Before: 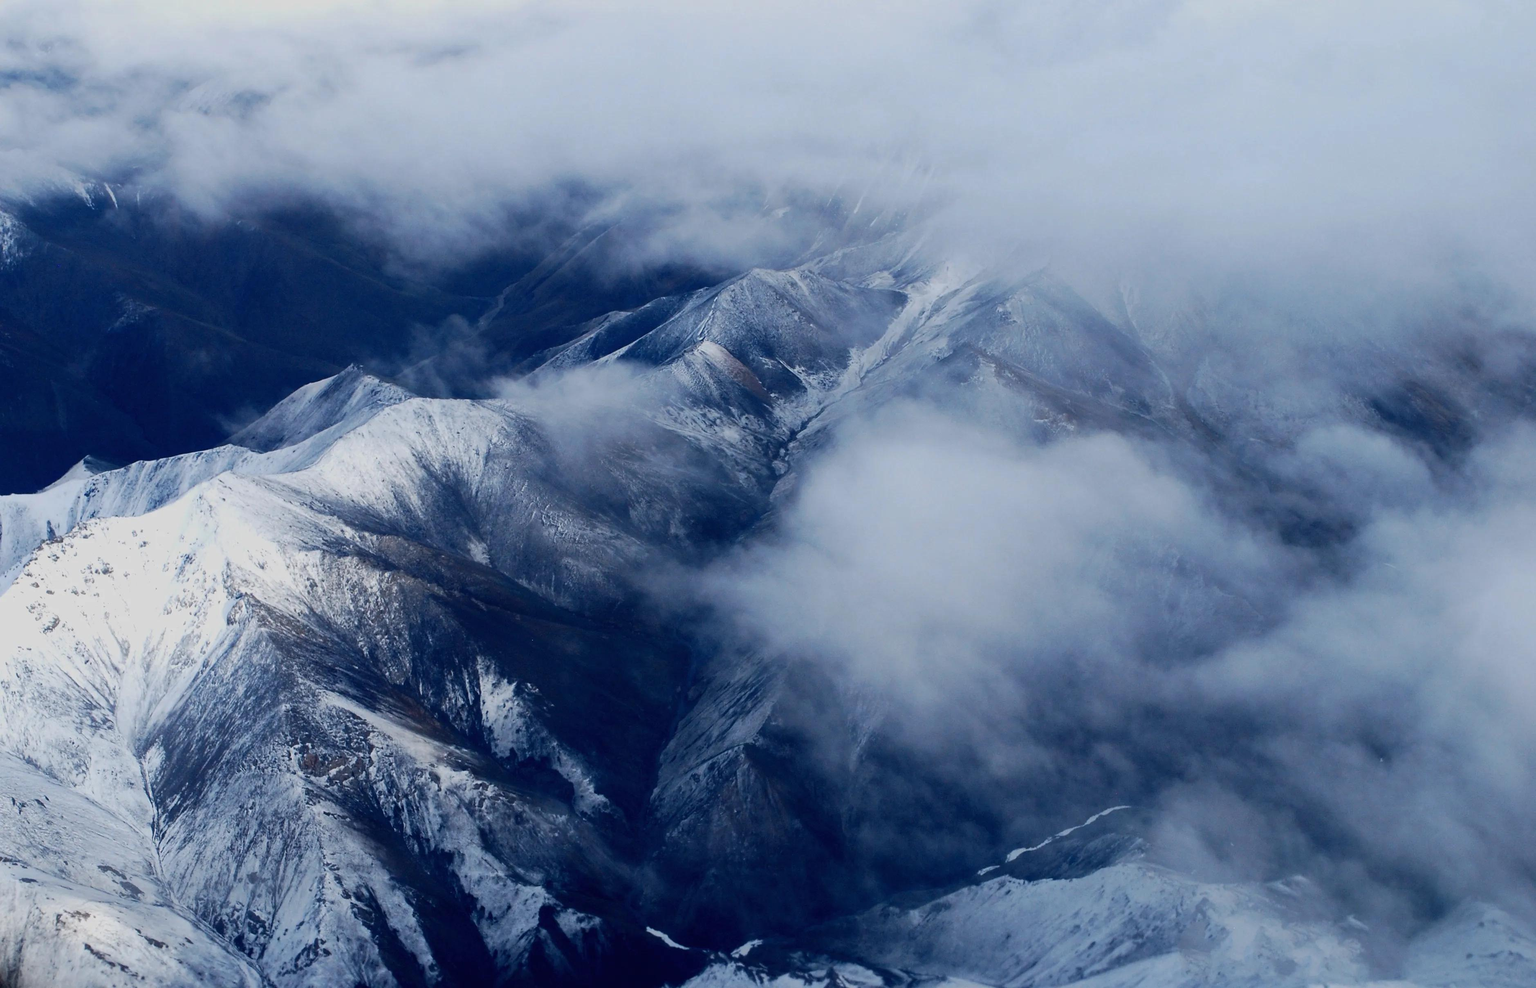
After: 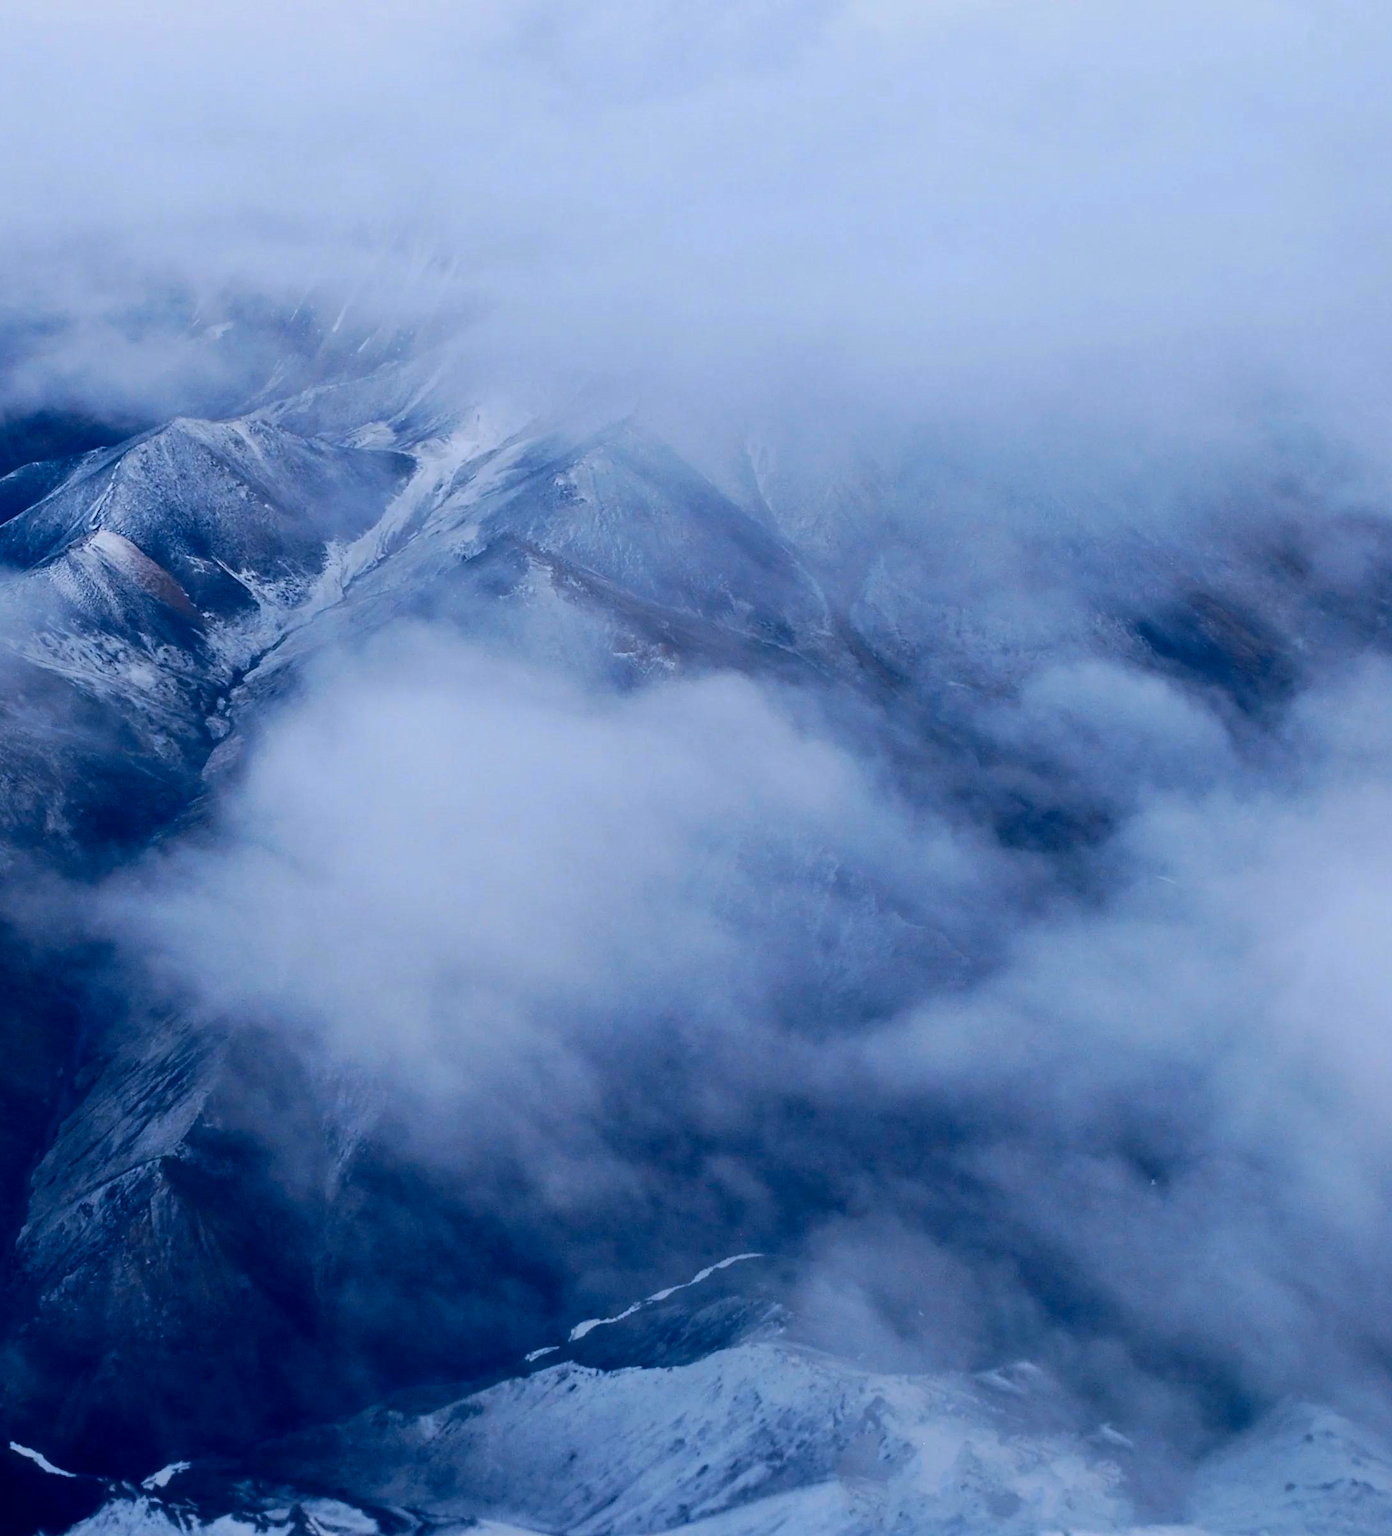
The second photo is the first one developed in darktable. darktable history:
crop: left 41.707%
color calibration: illuminant as shot in camera, x 0.358, y 0.373, temperature 4628.91 K
contrast brightness saturation: contrast 0.082, saturation 0.204
tone equalizer: smoothing diameter 2.17%, edges refinement/feathering 22.97, mask exposure compensation -1.57 EV, filter diffusion 5
